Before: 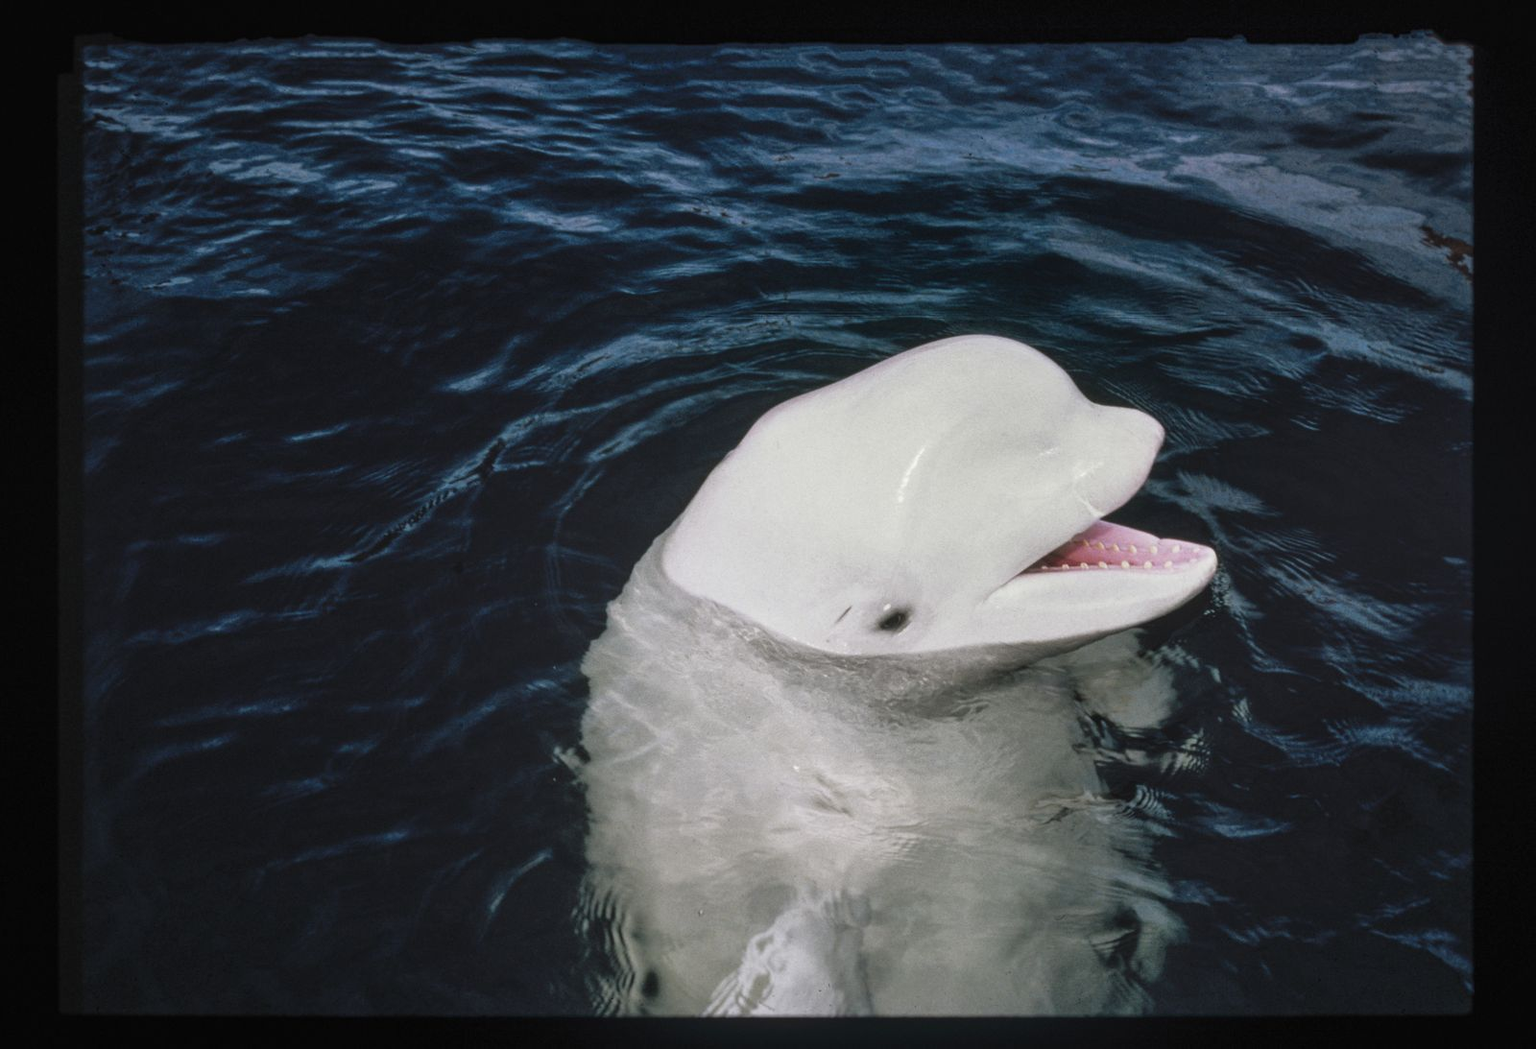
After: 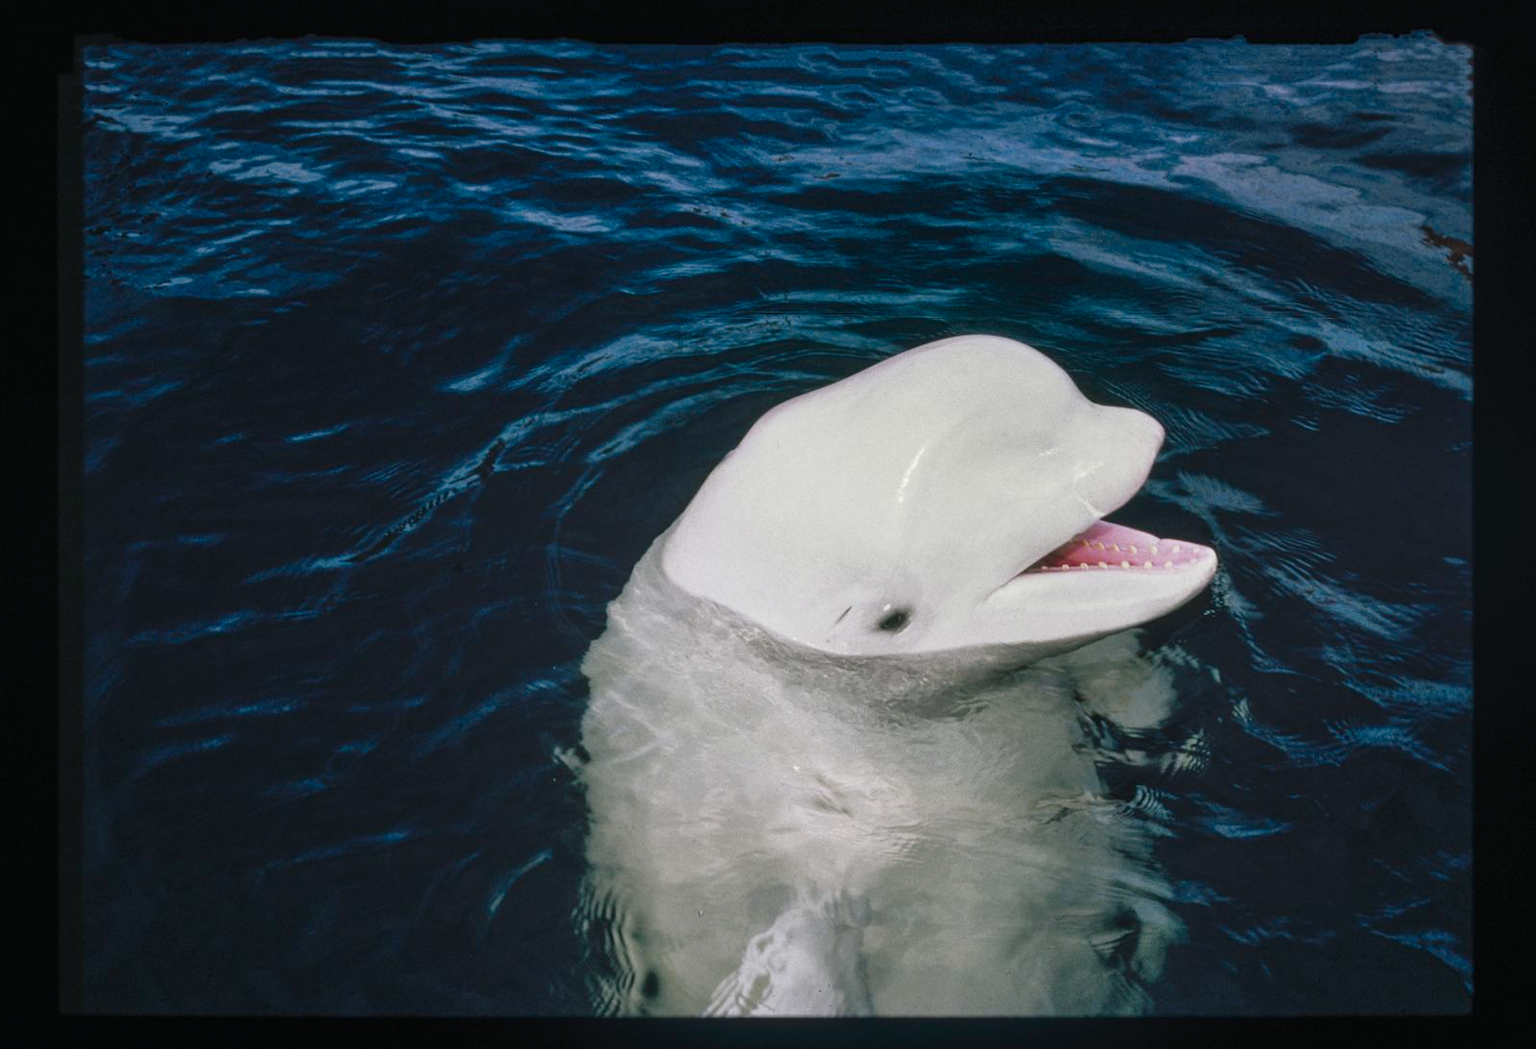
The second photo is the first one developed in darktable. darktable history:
color balance rgb: shadows lift › chroma 2.011%, shadows lift › hue 214.4°, perceptual saturation grading › global saturation 34.554%, perceptual saturation grading › highlights -29.79%, perceptual saturation grading › shadows 34.97%
